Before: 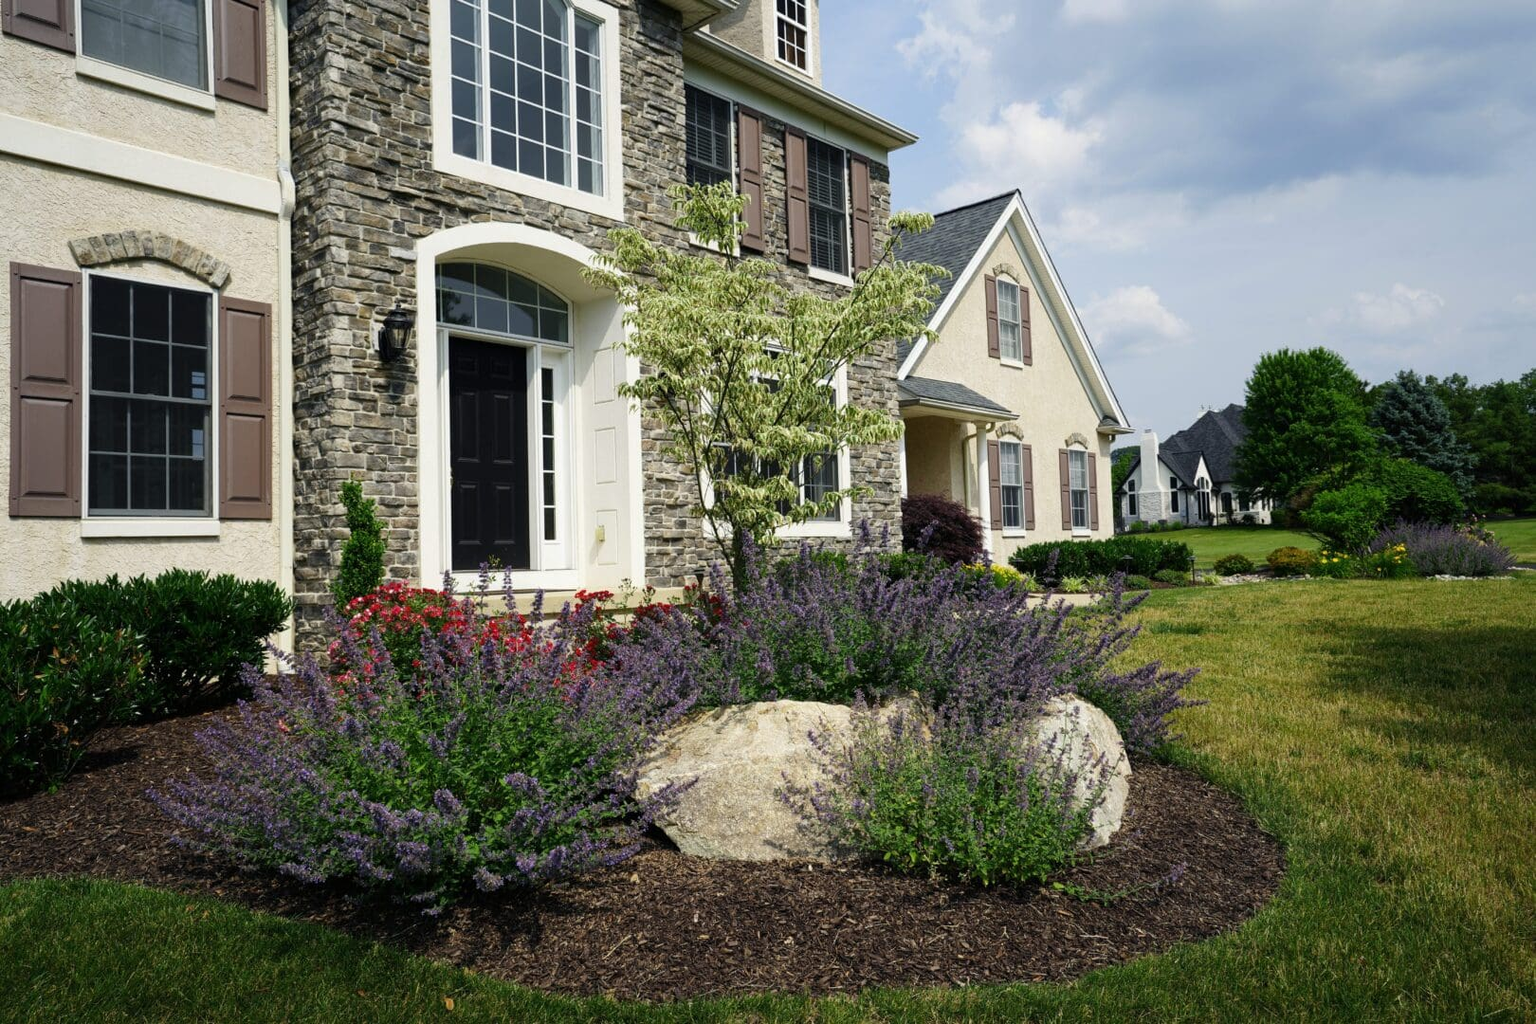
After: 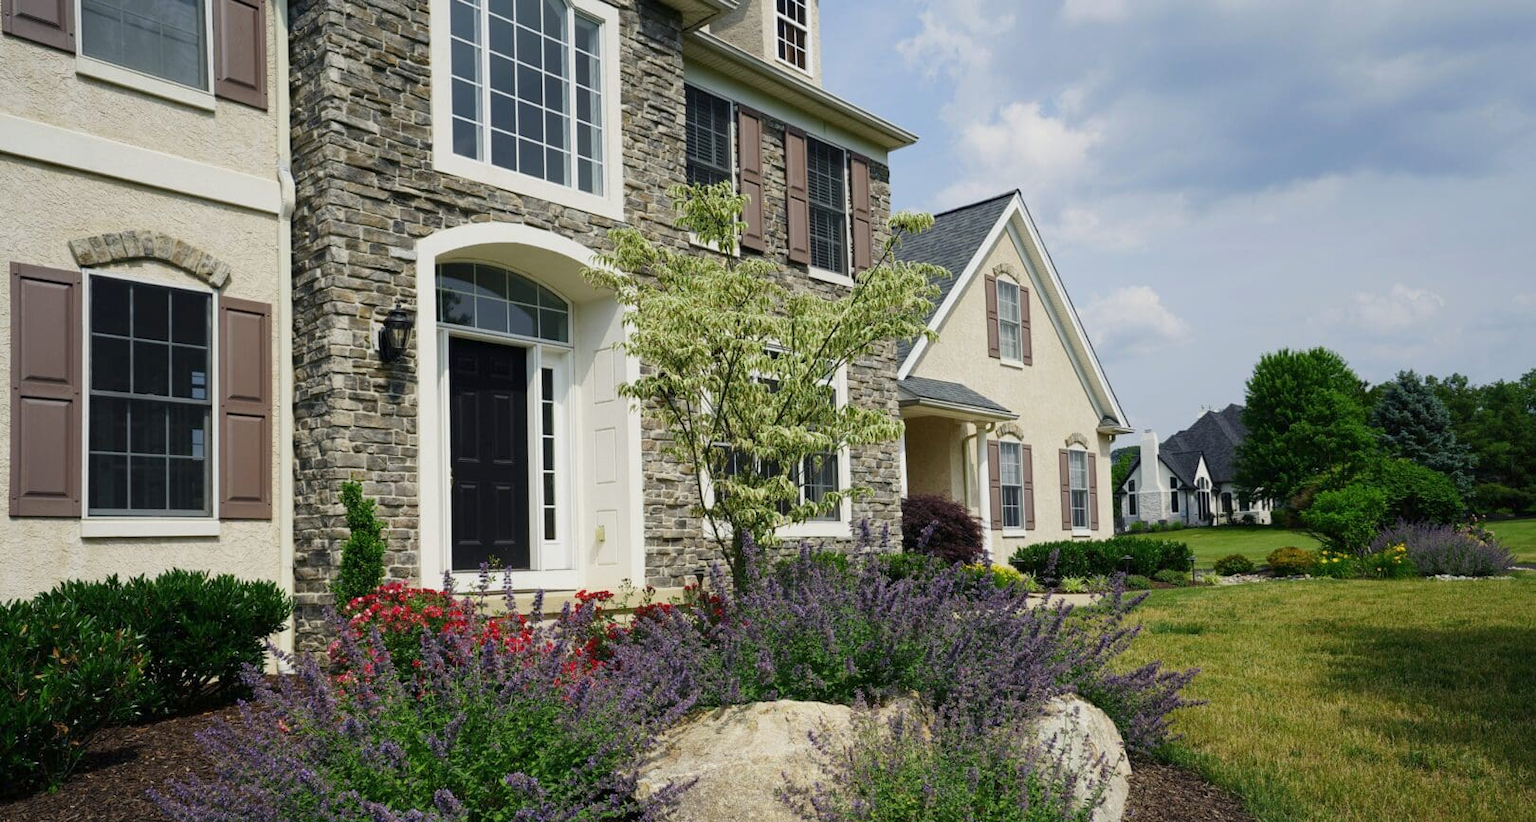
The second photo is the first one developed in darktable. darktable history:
crop: bottom 19.644%
exposure: compensate highlight preservation false
color balance rgb: contrast -10%
